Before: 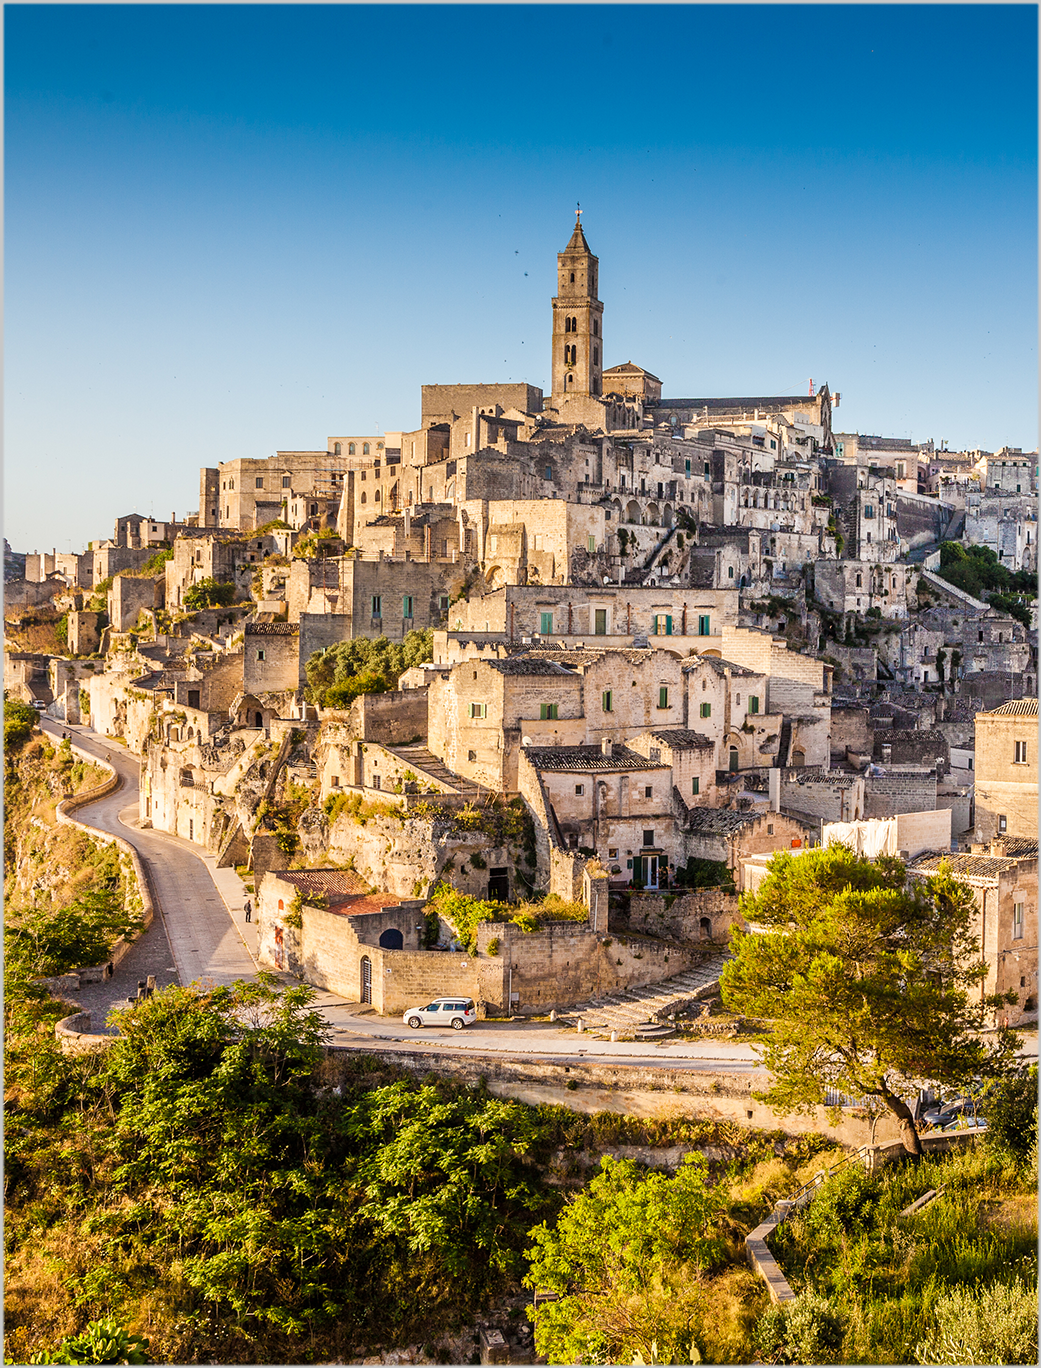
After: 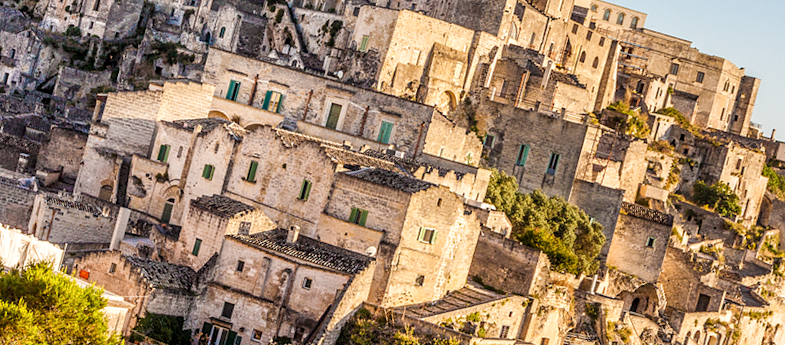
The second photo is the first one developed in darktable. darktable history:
white balance: emerald 1
local contrast: on, module defaults
crop and rotate: angle 16.12°, top 30.835%, bottom 35.653%
